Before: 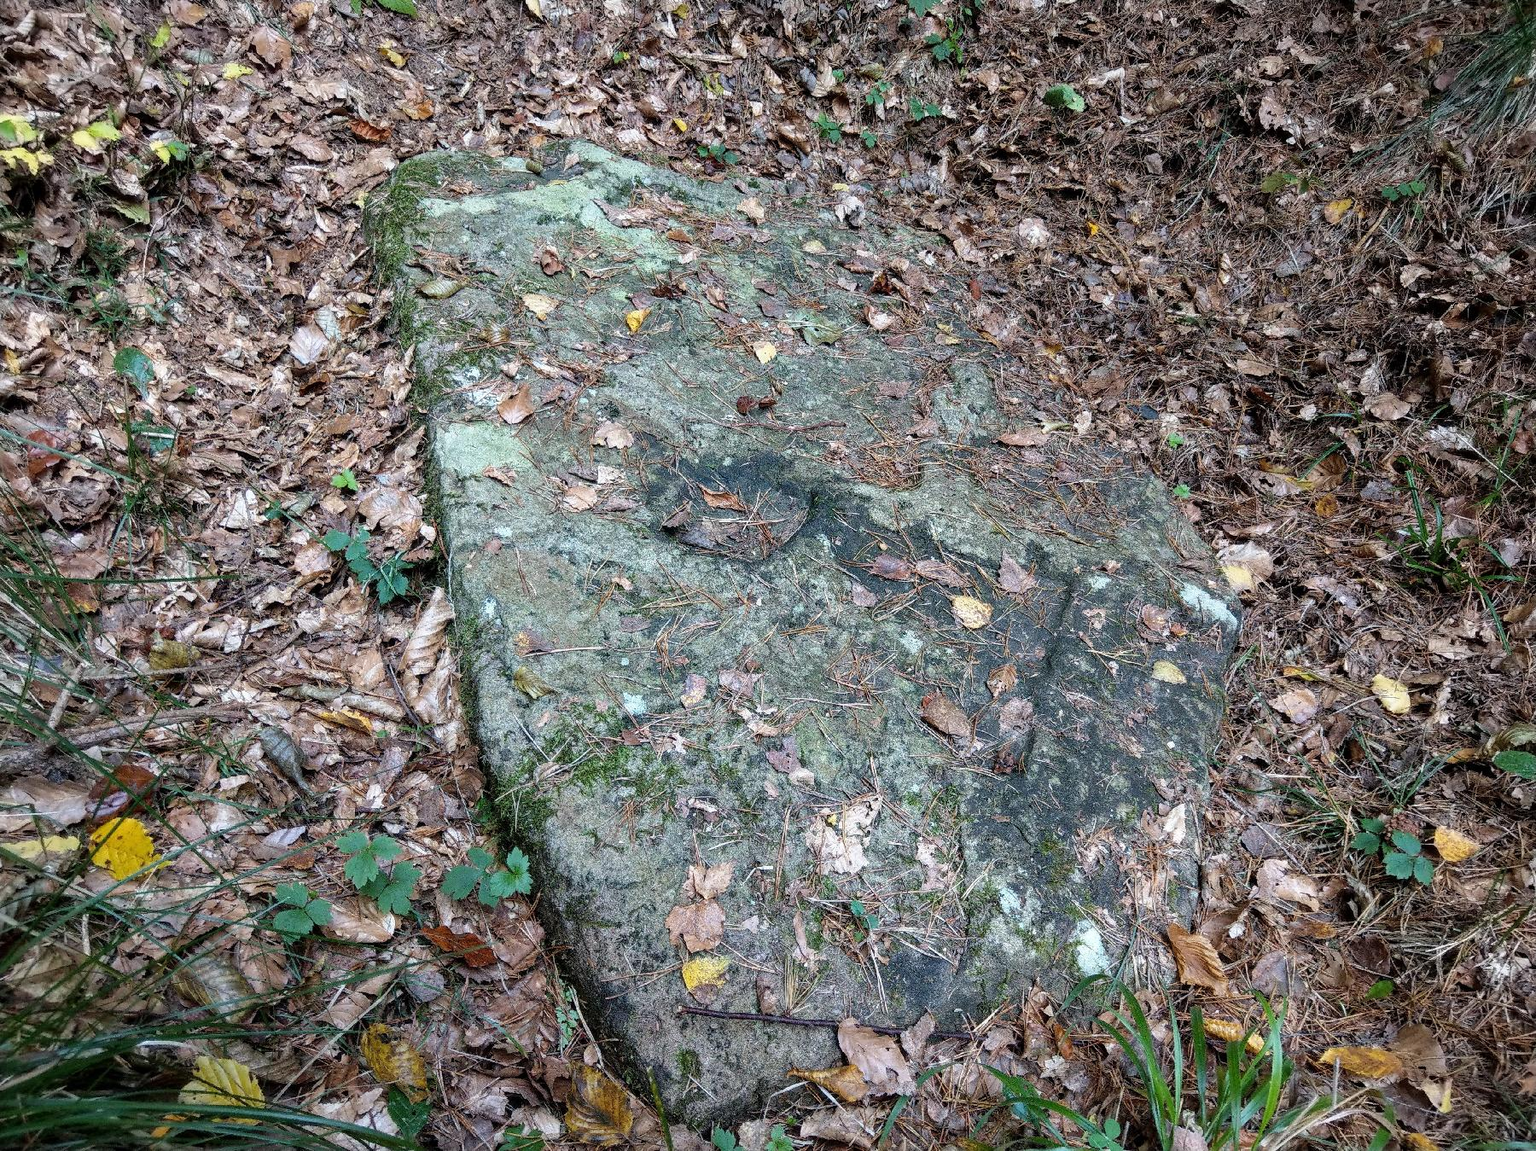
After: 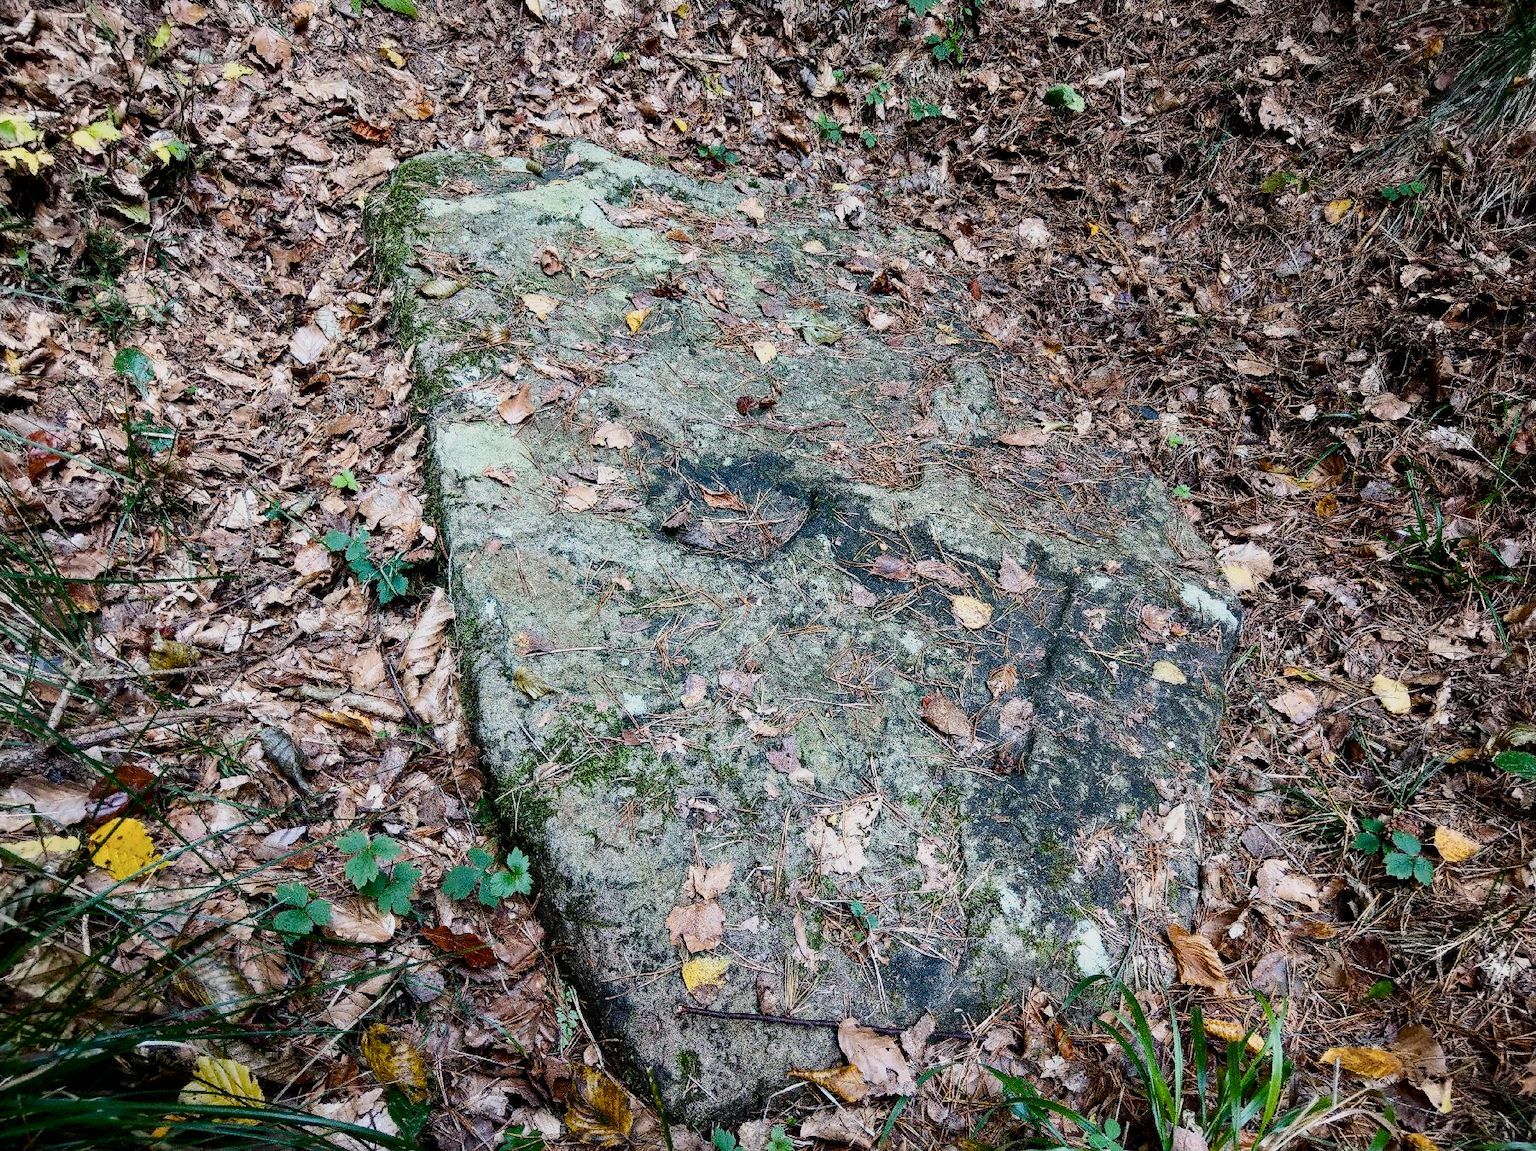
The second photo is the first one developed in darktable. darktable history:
filmic rgb: black relative exposure -7.65 EV, white relative exposure 4.56 EV, hardness 3.61, iterations of high-quality reconstruction 0
color balance rgb: highlights gain › chroma 1.023%, highlights gain › hue 60.28°, perceptual saturation grading › global saturation 20%, perceptual saturation grading › highlights -25.377%, perceptual saturation grading › shadows 50.024%, global vibrance 9.469%
contrast brightness saturation: contrast 0.275
